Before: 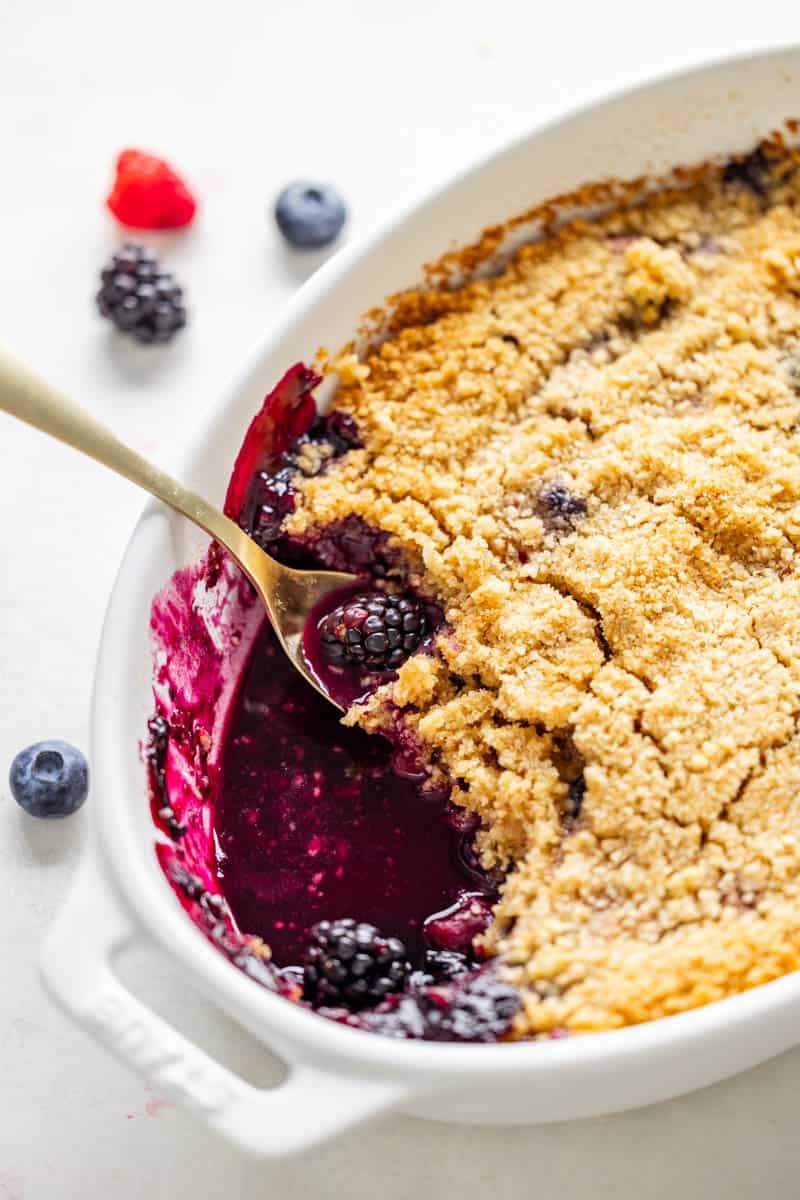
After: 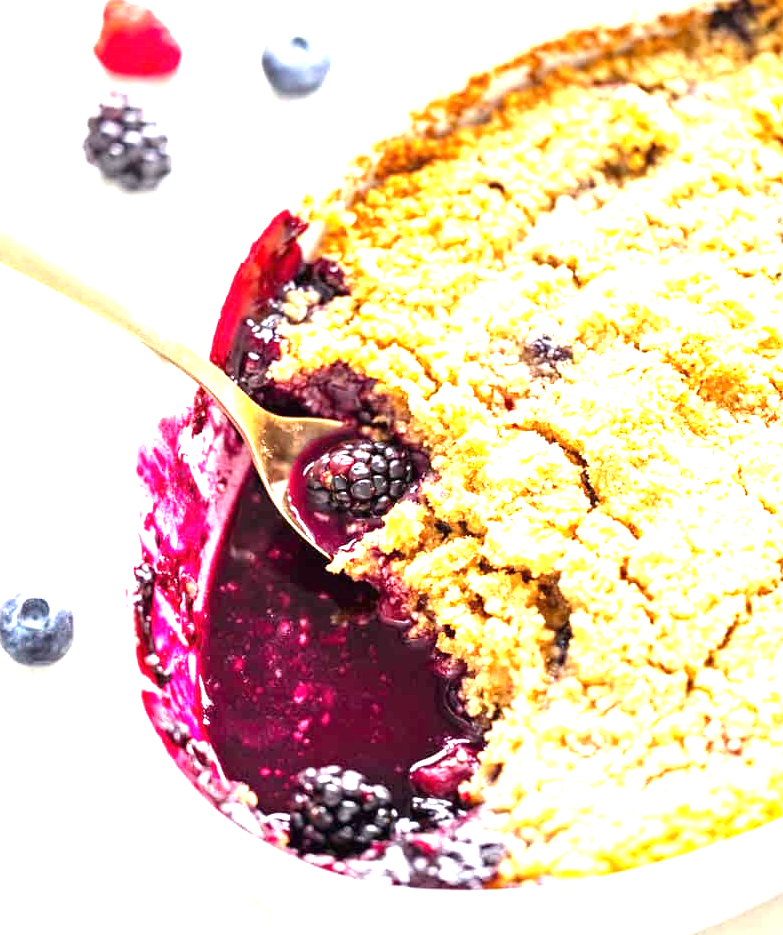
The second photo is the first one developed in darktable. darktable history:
exposure: black level correction 0, exposure 1.7 EV, compensate exposure bias true, compensate highlight preservation false
crop and rotate: left 1.814%, top 12.818%, right 0.25%, bottom 9.225%
